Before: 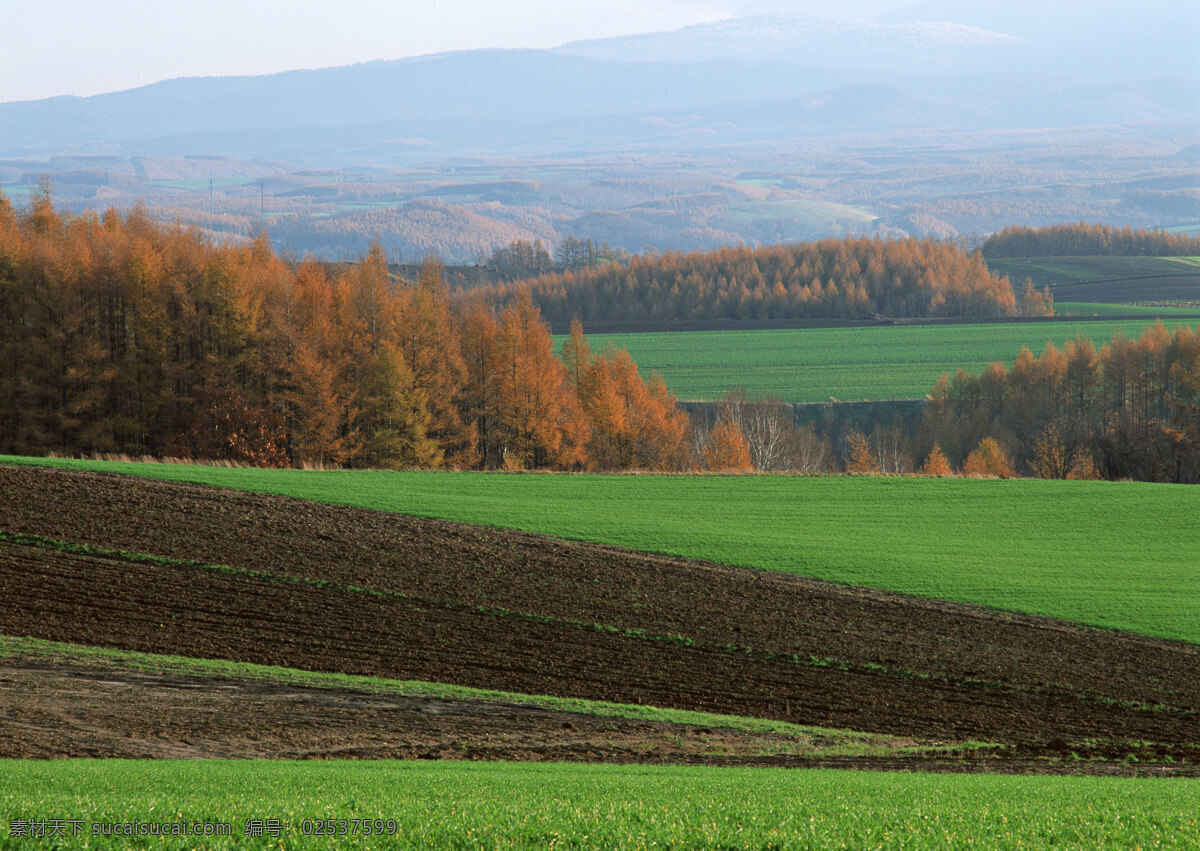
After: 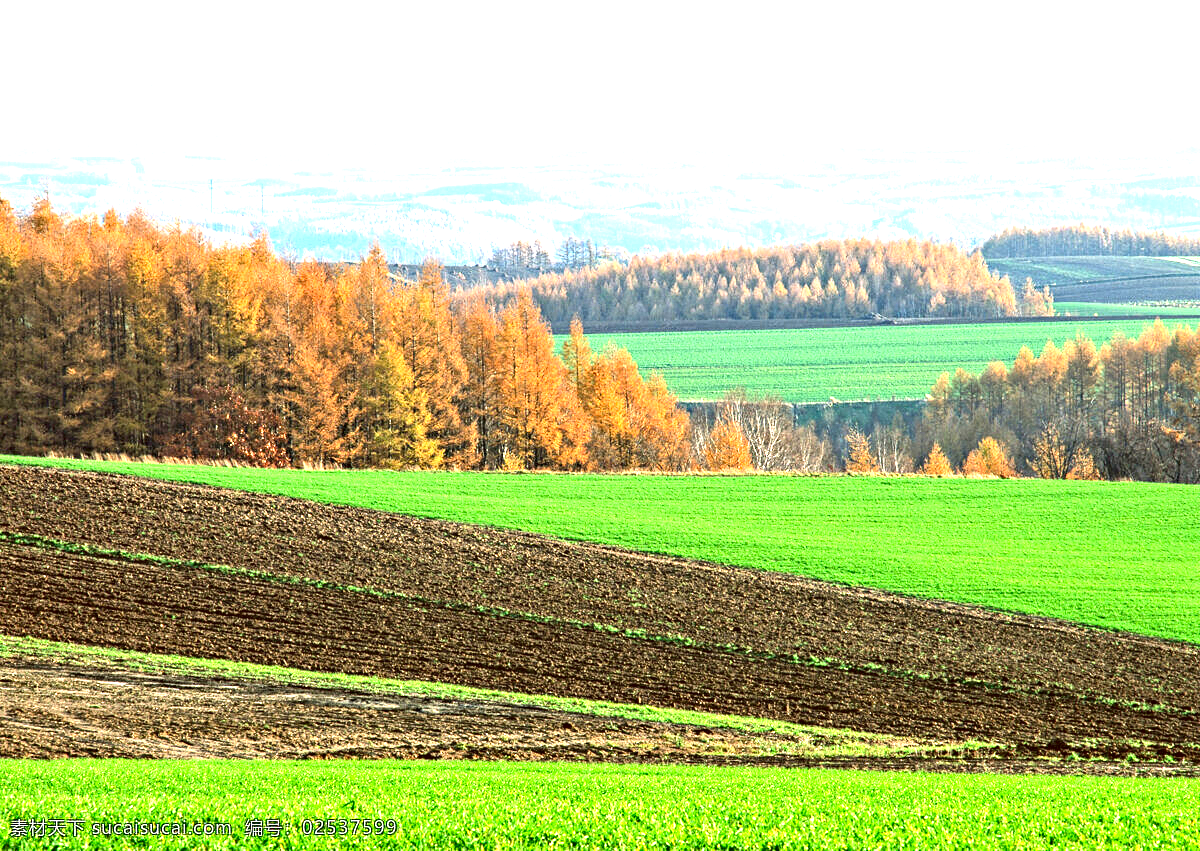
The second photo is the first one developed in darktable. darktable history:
shadows and highlights: radius 121.13, shadows 21.4, white point adjustment -9.72, highlights -14.39, soften with gaussian
exposure: black level correction 0, exposure 2.327 EV, compensate exposure bias true, compensate highlight preservation false
contrast equalizer: octaves 7, y [[0.5, 0.542, 0.583, 0.625, 0.667, 0.708], [0.5 ×6], [0.5 ×6], [0 ×6], [0 ×6]]
contrast brightness saturation: contrast 0.08, saturation 0.2
